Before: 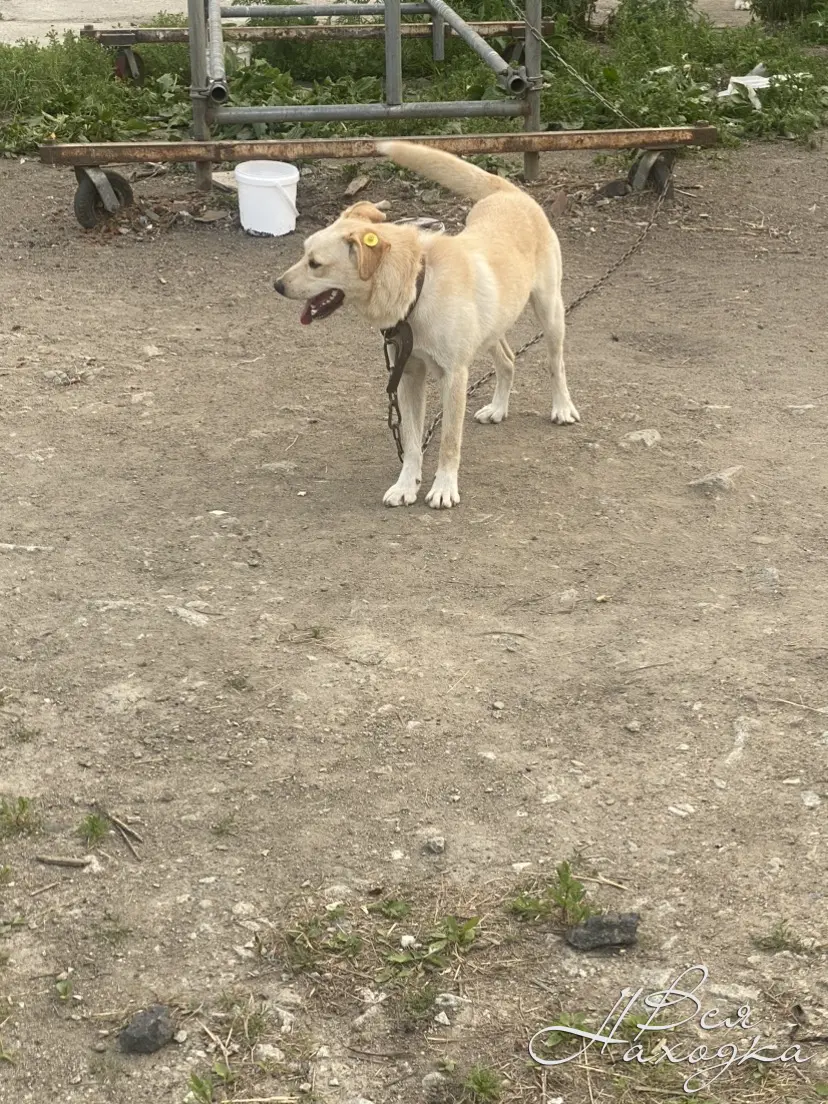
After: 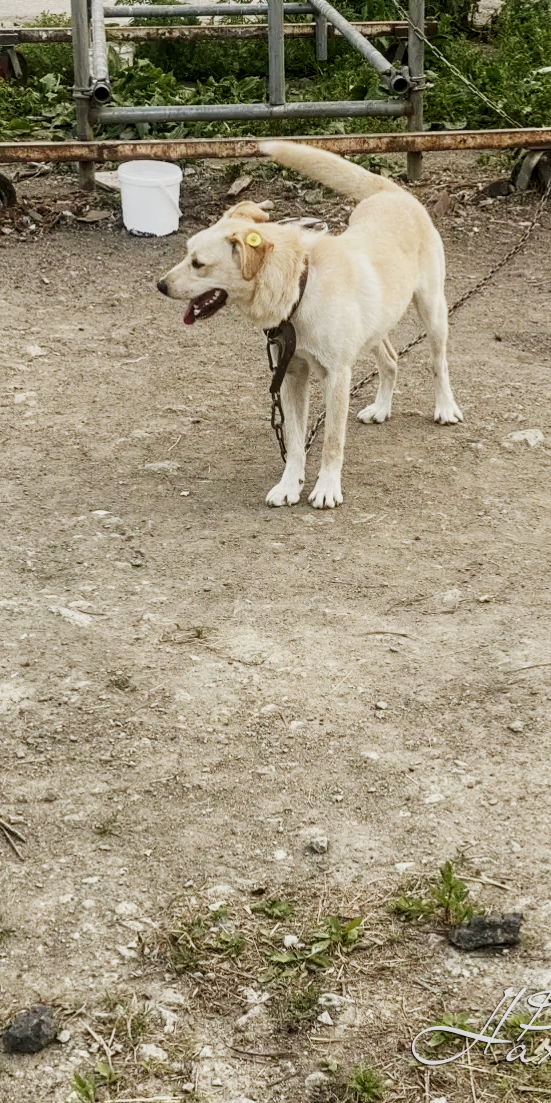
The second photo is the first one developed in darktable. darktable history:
sigmoid: contrast 1.8, skew -0.2, preserve hue 0%, red attenuation 0.1, red rotation 0.035, green attenuation 0.1, green rotation -0.017, blue attenuation 0.15, blue rotation -0.052, base primaries Rec2020
crop and rotate: left 14.292%, right 19.041%
local contrast: on, module defaults
